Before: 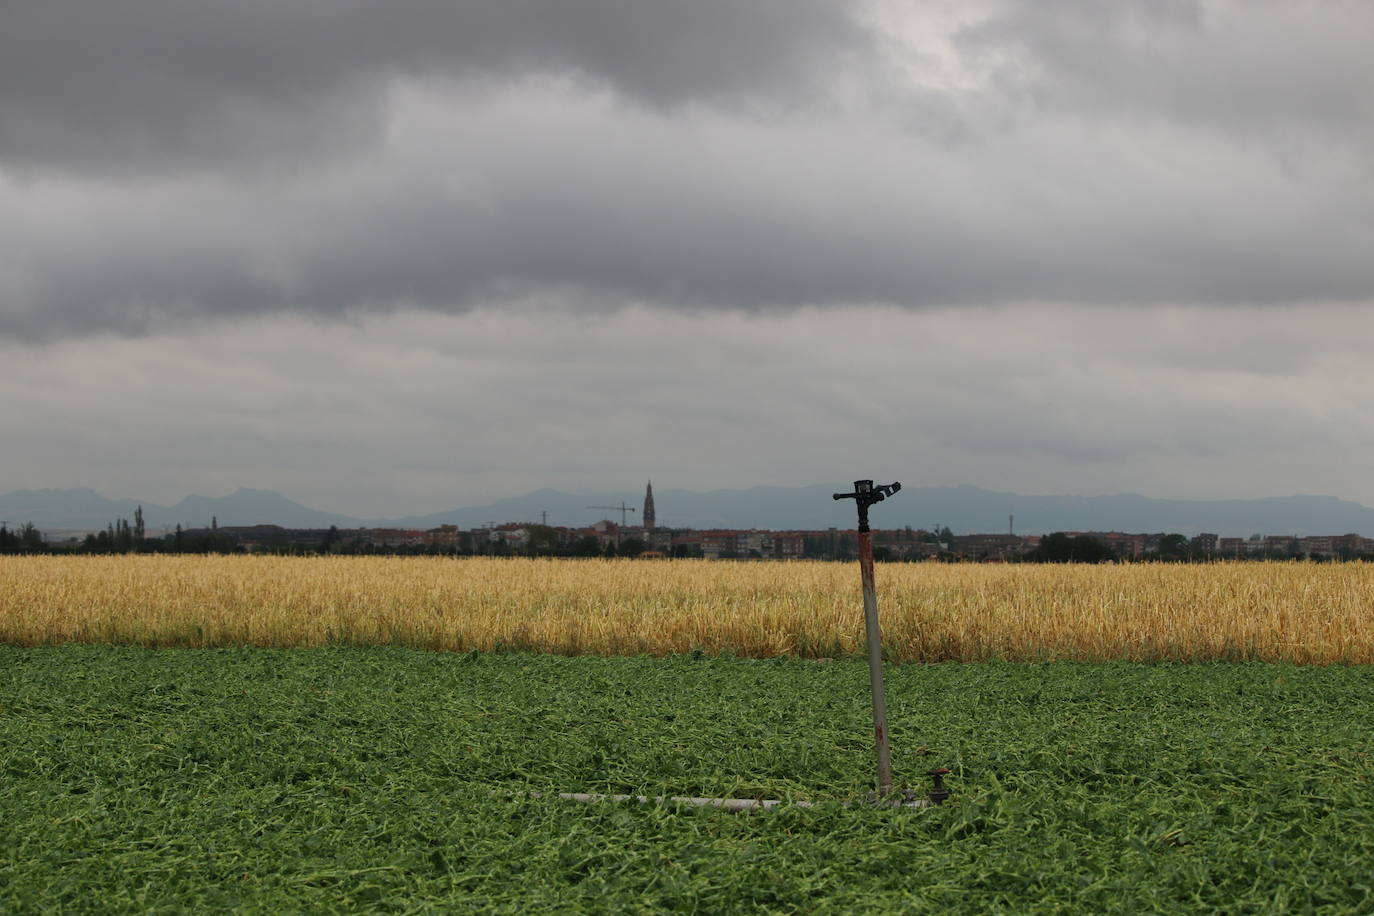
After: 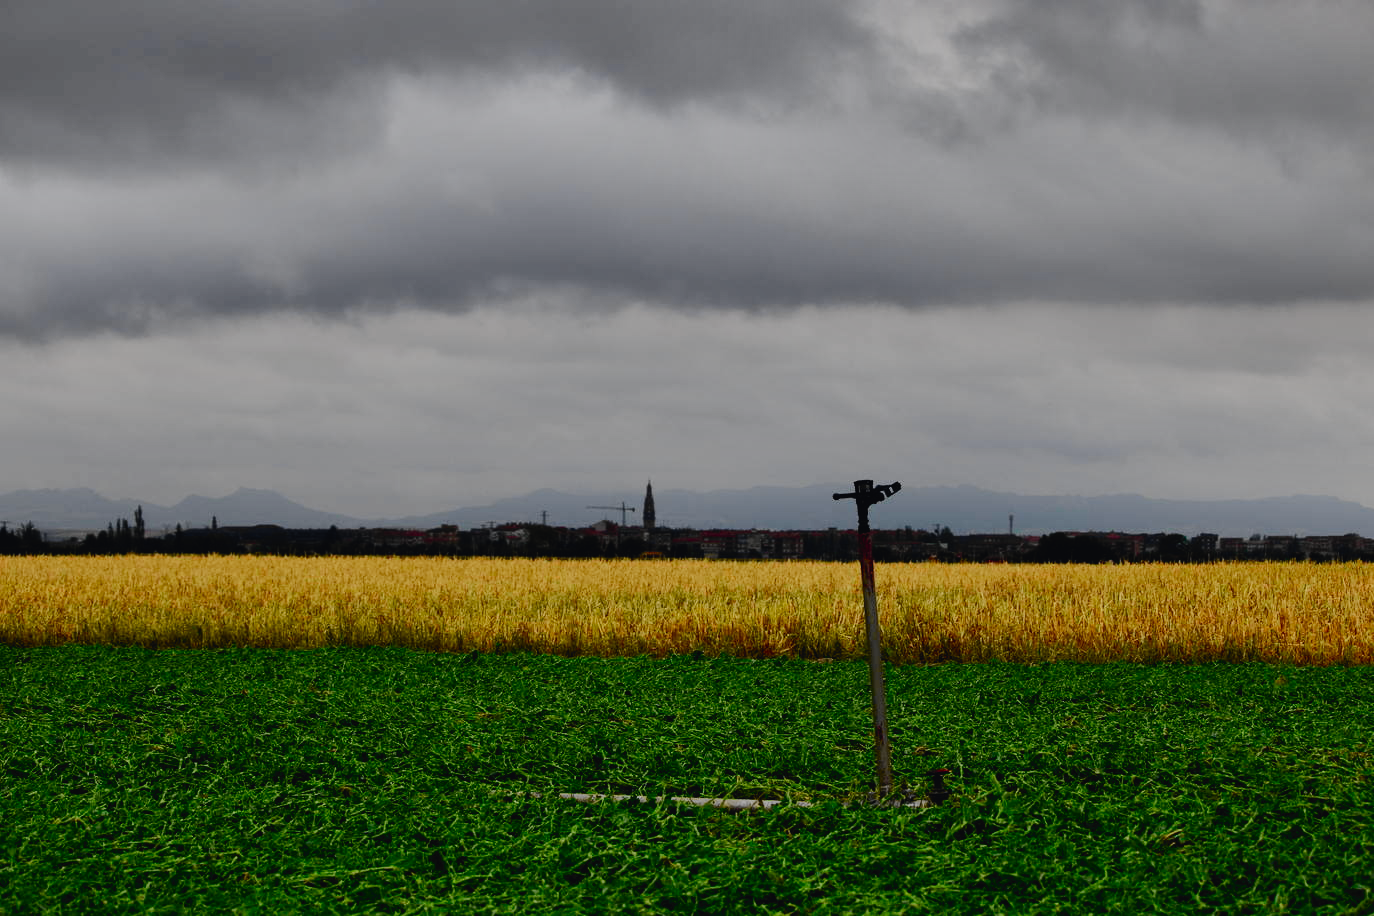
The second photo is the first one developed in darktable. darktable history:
filmic rgb: middle gray luminance 29%, black relative exposure -10.3 EV, white relative exposure 5.5 EV, threshold 6 EV, target black luminance 0%, hardness 3.95, latitude 2.04%, contrast 1.132, highlights saturation mix 5%, shadows ↔ highlights balance 15.11%, add noise in highlights 0, preserve chrominance no, color science v3 (2019), use custom middle-gray values true, iterations of high-quality reconstruction 0, contrast in highlights soft, enable highlight reconstruction true
tone curve: curves: ch0 [(0, 0.023) (0.103, 0.087) (0.295, 0.297) (0.445, 0.531) (0.553, 0.665) (0.735, 0.843) (0.994, 1)]; ch1 [(0, 0) (0.427, 0.346) (0.456, 0.426) (0.484, 0.494) (0.509, 0.505) (0.535, 0.56) (0.581, 0.632) (0.646, 0.715) (1, 1)]; ch2 [(0, 0) (0.369, 0.388) (0.449, 0.431) (0.501, 0.495) (0.533, 0.518) (0.572, 0.612) (0.677, 0.752) (1, 1)], color space Lab, independent channels, preserve colors none
shadows and highlights: shadows 19.13, highlights -83.41, soften with gaussian
